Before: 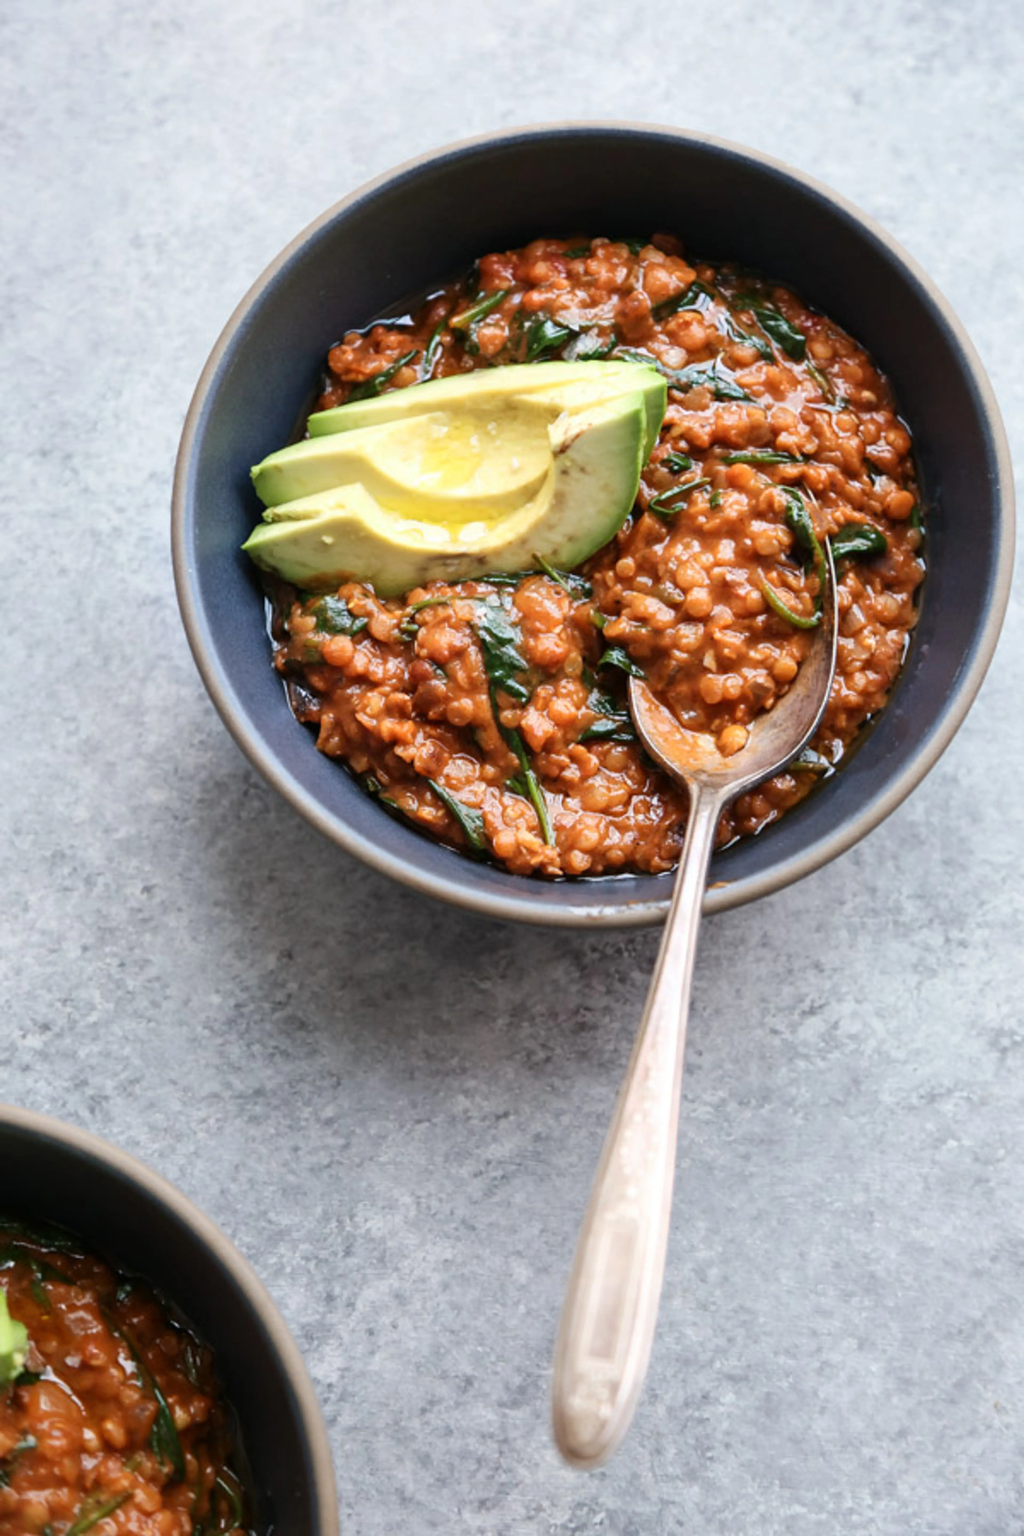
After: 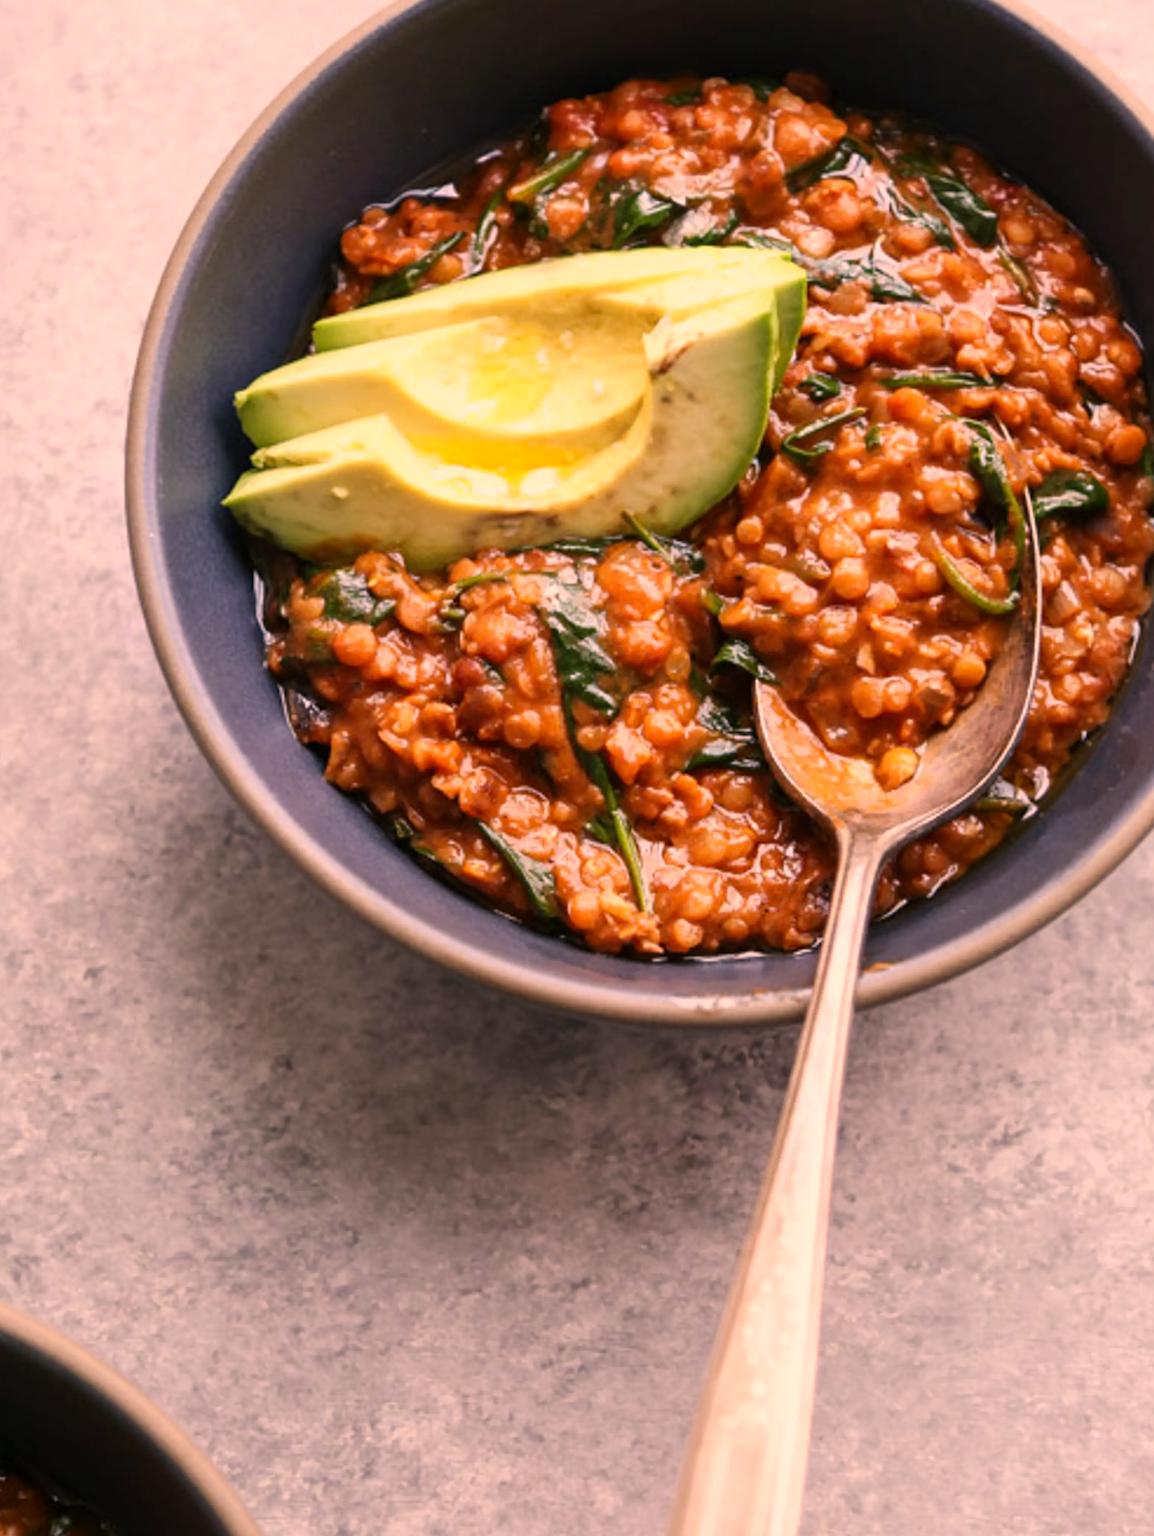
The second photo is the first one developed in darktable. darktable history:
color correction: highlights a* 21.16, highlights b* 19.61
crop: left 7.856%, top 11.836%, right 10.12%, bottom 15.387%
